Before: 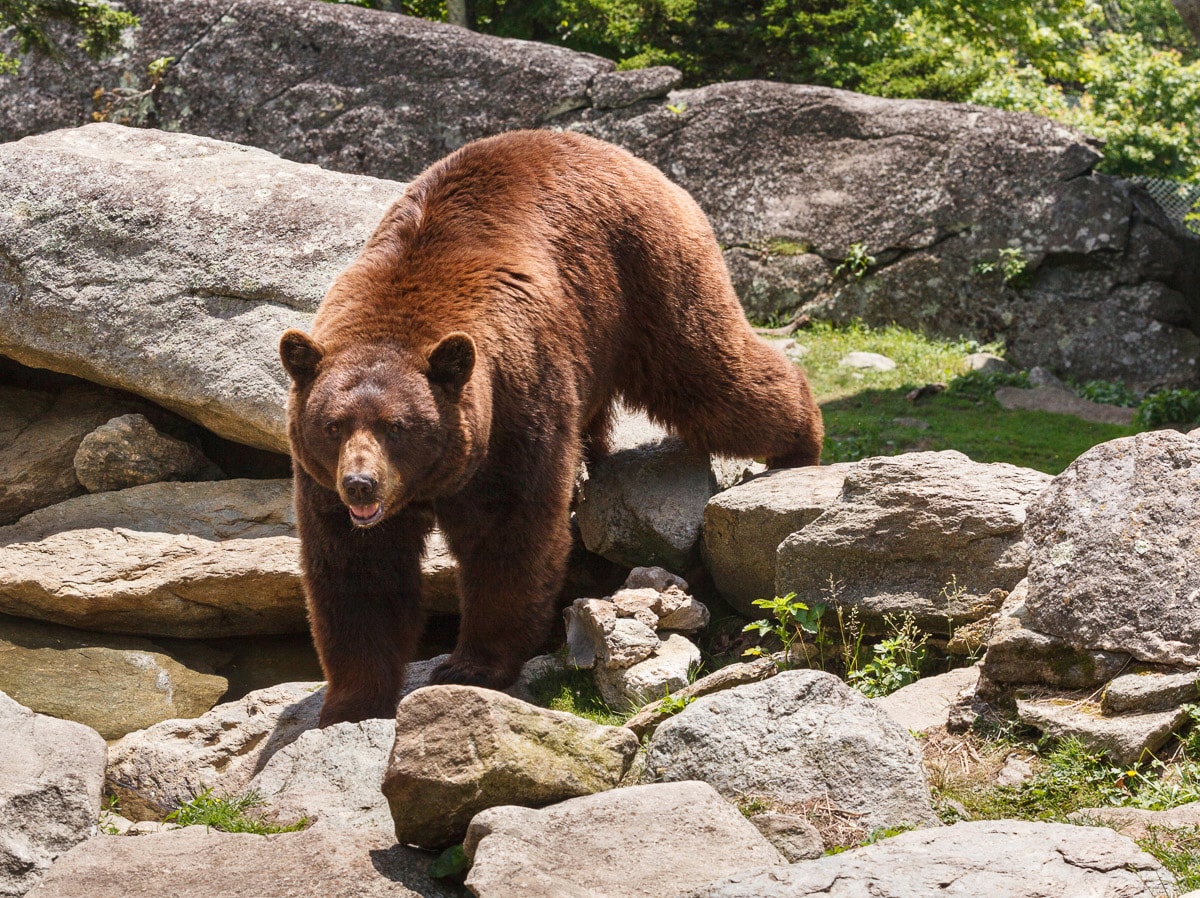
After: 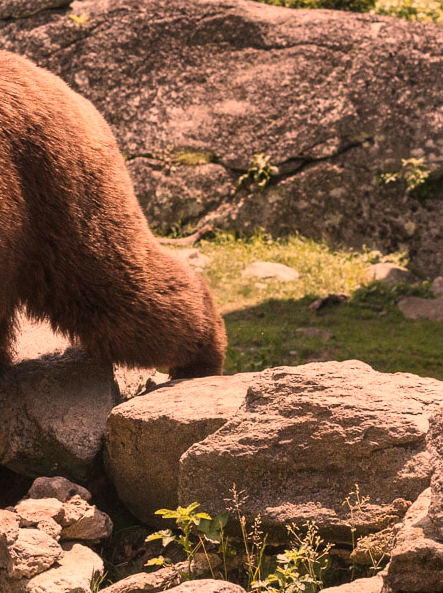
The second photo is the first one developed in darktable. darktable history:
color correction: highlights a* 39.39, highlights b* 39.97, saturation 0.691
crop and rotate: left 49.81%, top 10.094%, right 13.262%, bottom 23.867%
